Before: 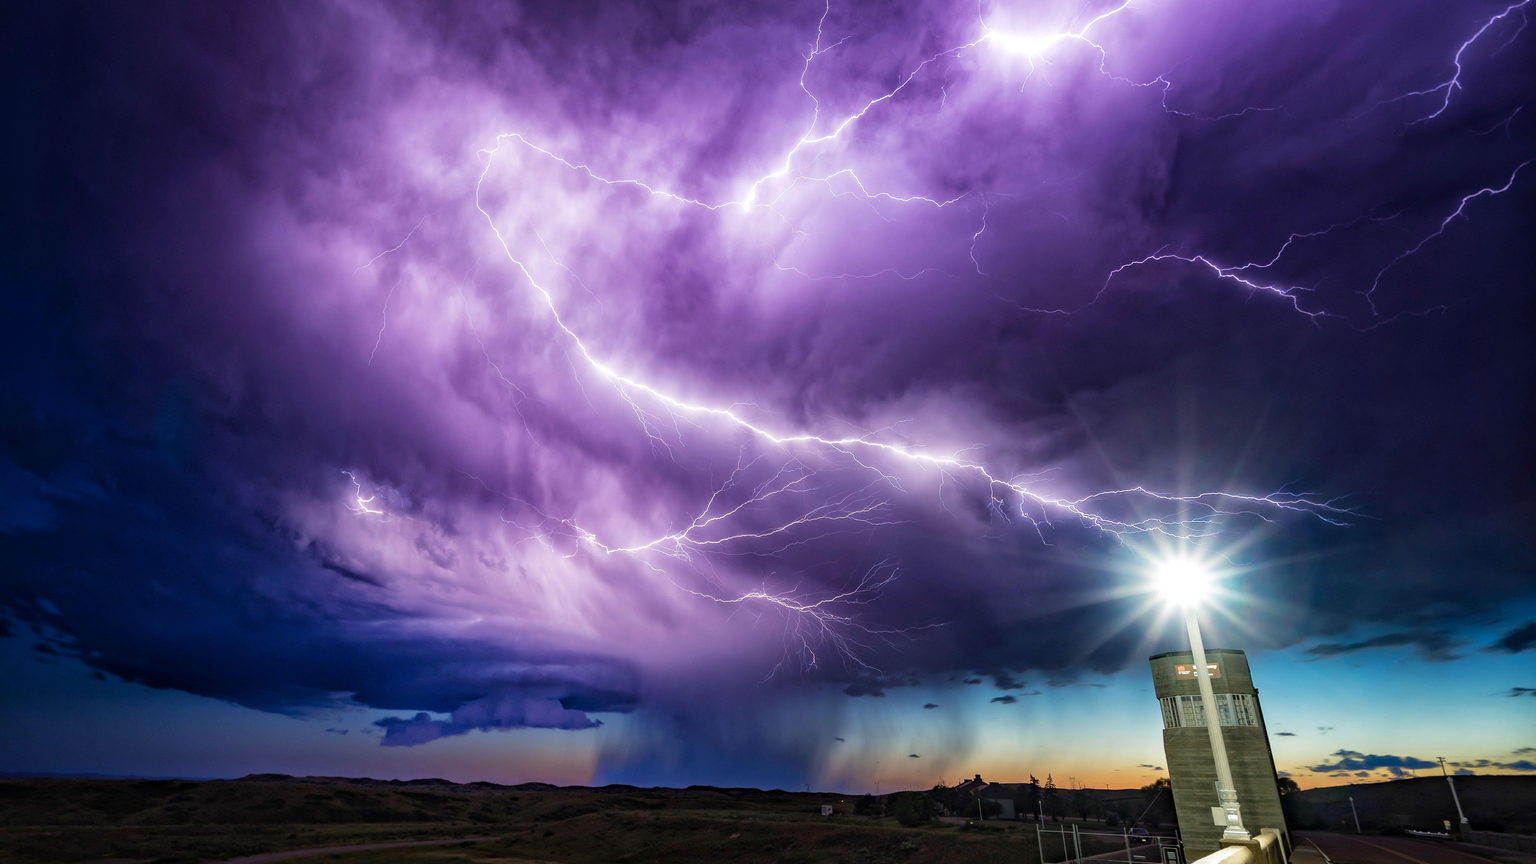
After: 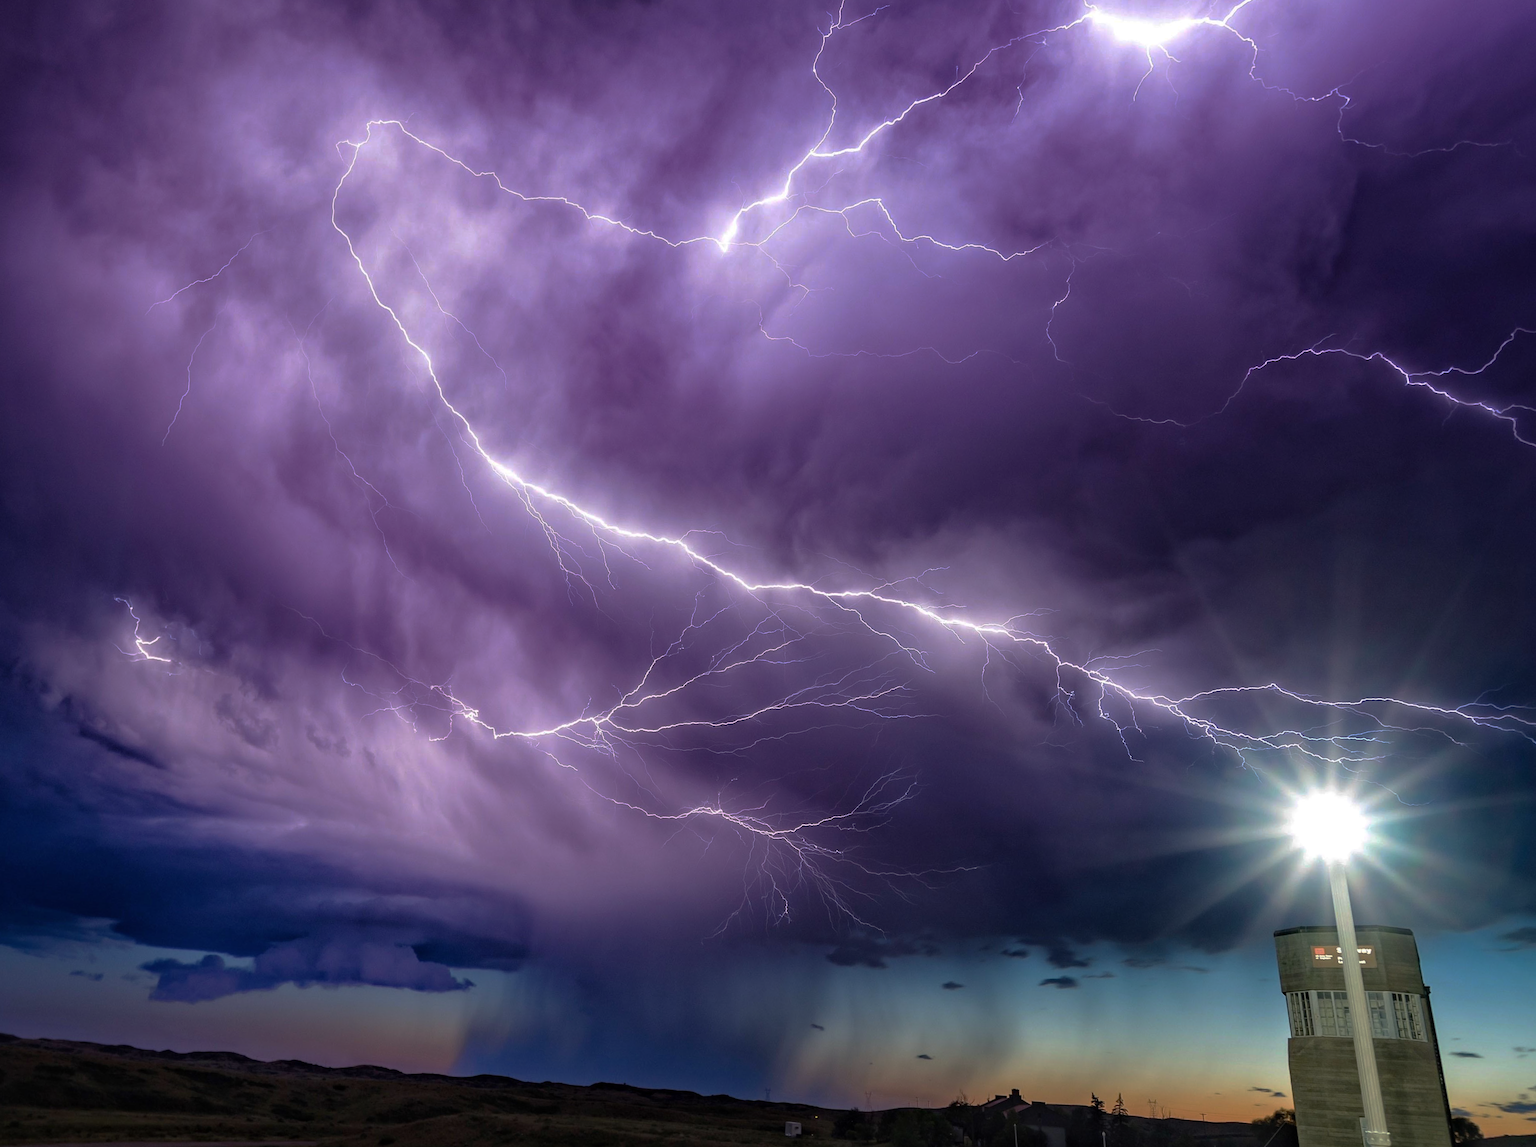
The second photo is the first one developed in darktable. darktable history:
base curve: curves: ch0 [(0, 0) (0.826, 0.587) (1, 1)], exposure shift 0.01, preserve colors none
crop and rotate: angle -3.13°, left 13.918%, top 0.031%, right 10.859%, bottom 0.065%
